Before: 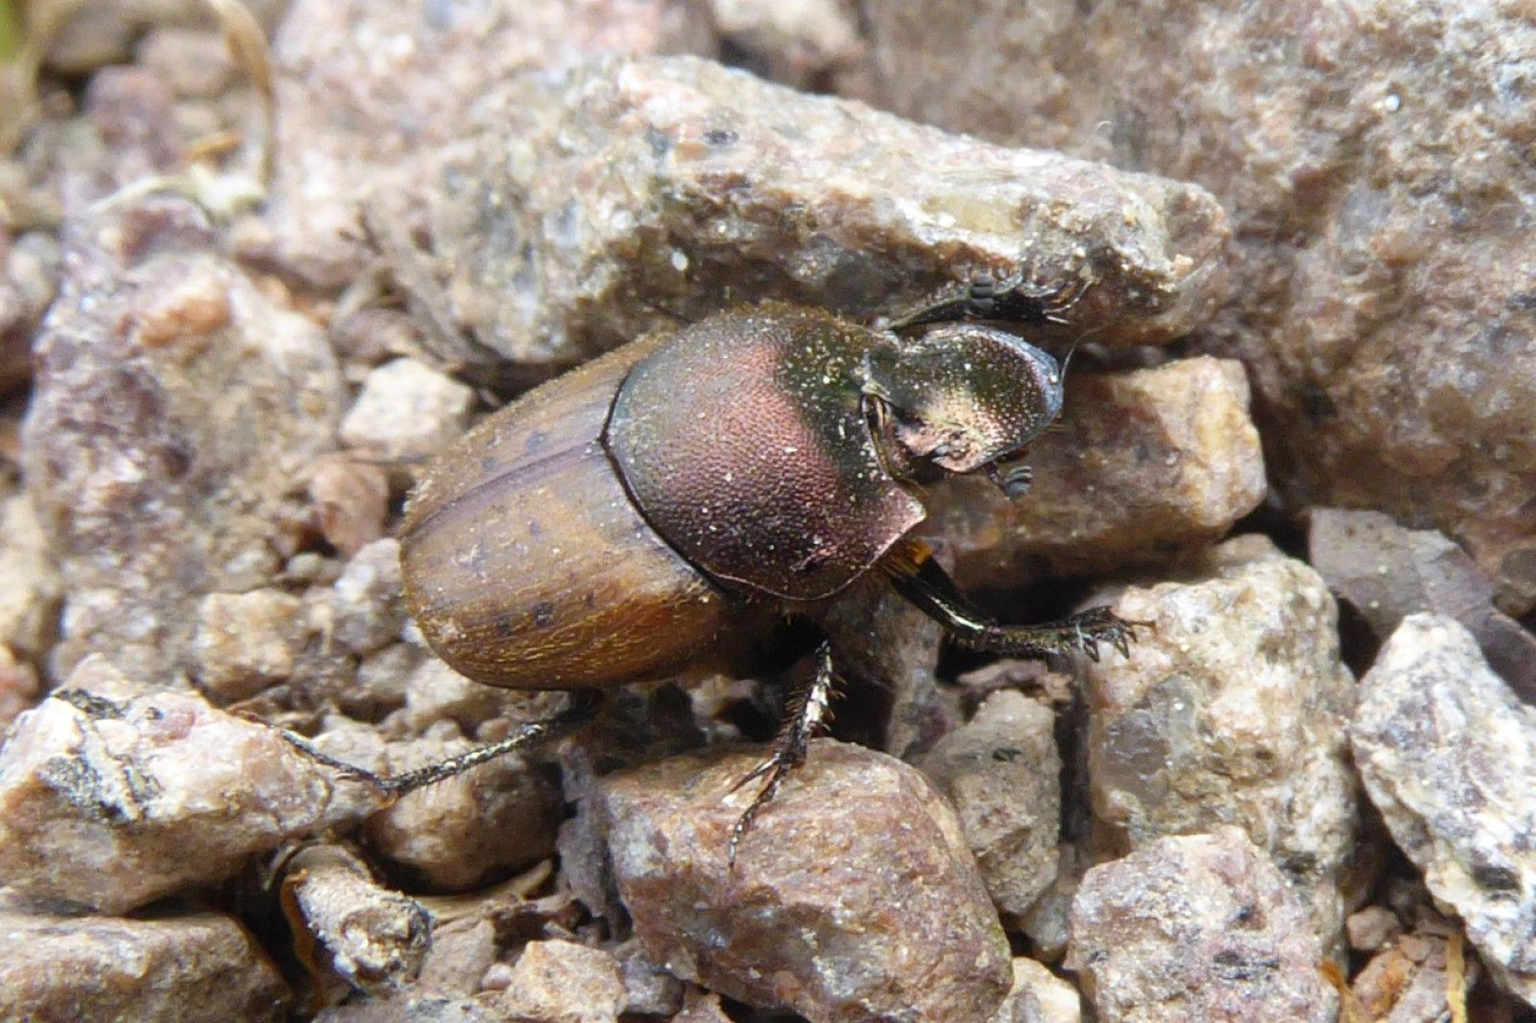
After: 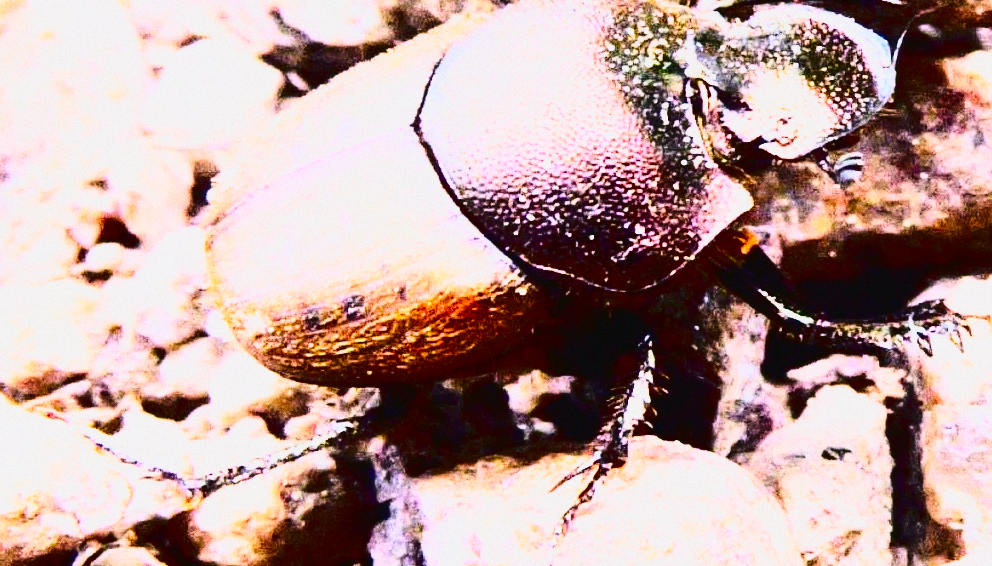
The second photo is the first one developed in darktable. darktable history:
base curve: curves: ch0 [(0, 0) (0.012, 0.01) (0.073, 0.168) (0.31, 0.711) (0.645, 0.957) (1, 1)], preserve colors none
crop: left 13.312%, top 31.28%, right 24.627%, bottom 15.582%
white balance: red 1.066, blue 1.119
tone equalizer: -8 EV -0.75 EV, -7 EV -0.7 EV, -6 EV -0.6 EV, -5 EV -0.4 EV, -3 EV 0.4 EV, -2 EV 0.6 EV, -1 EV 0.7 EV, +0 EV 0.75 EV, edges refinement/feathering 500, mask exposure compensation -1.57 EV, preserve details no
tone curve: curves: ch0 [(0, 0.026) (0.155, 0.133) (0.272, 0.34) (0.434, 0.625) (0.676, 0.871) (0.994, 0.955)], color space Lab, linked channels, preserve colors none
grain: coarseness 11.82 ISO, strength 36.67%, mid-tones bias 74.17%
contrast brightness saturation: contrast 0.21, brightness -0.11, saturation 0.21
